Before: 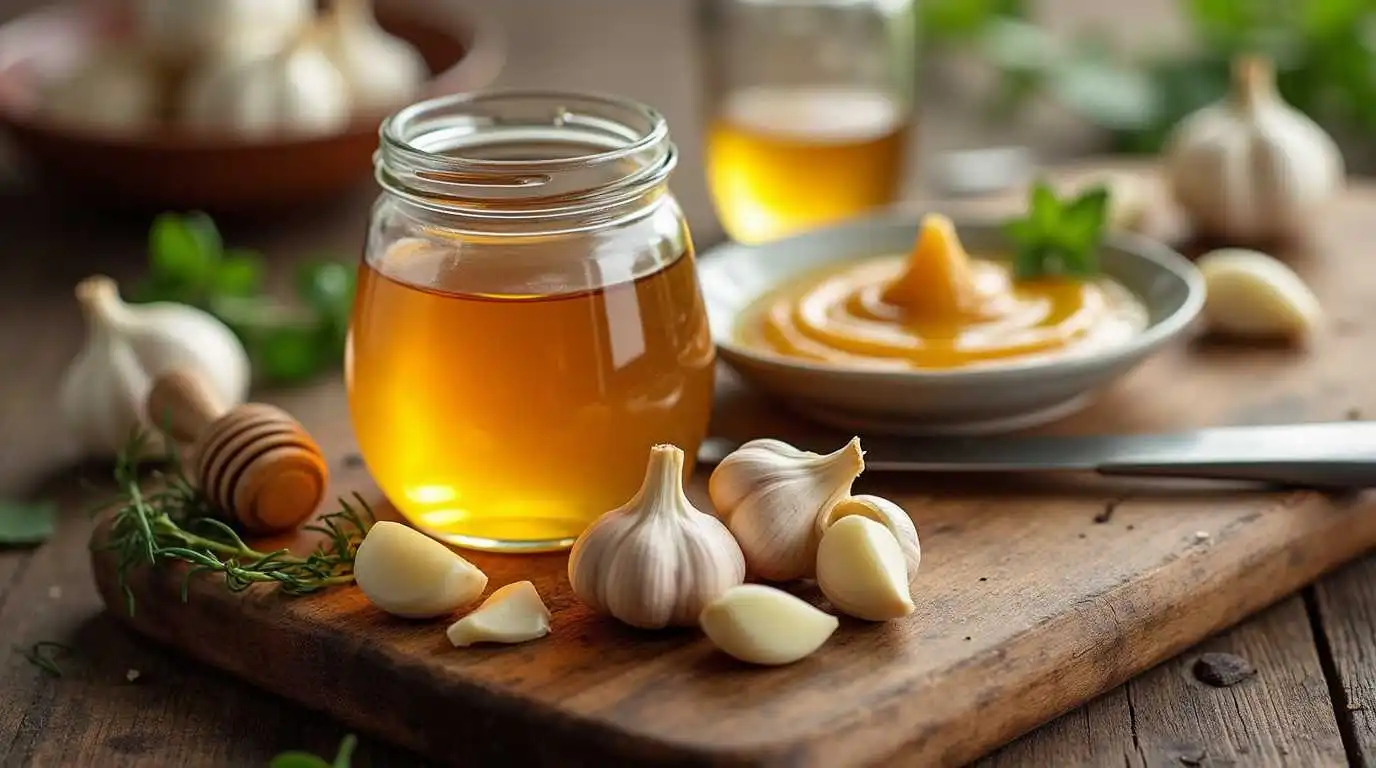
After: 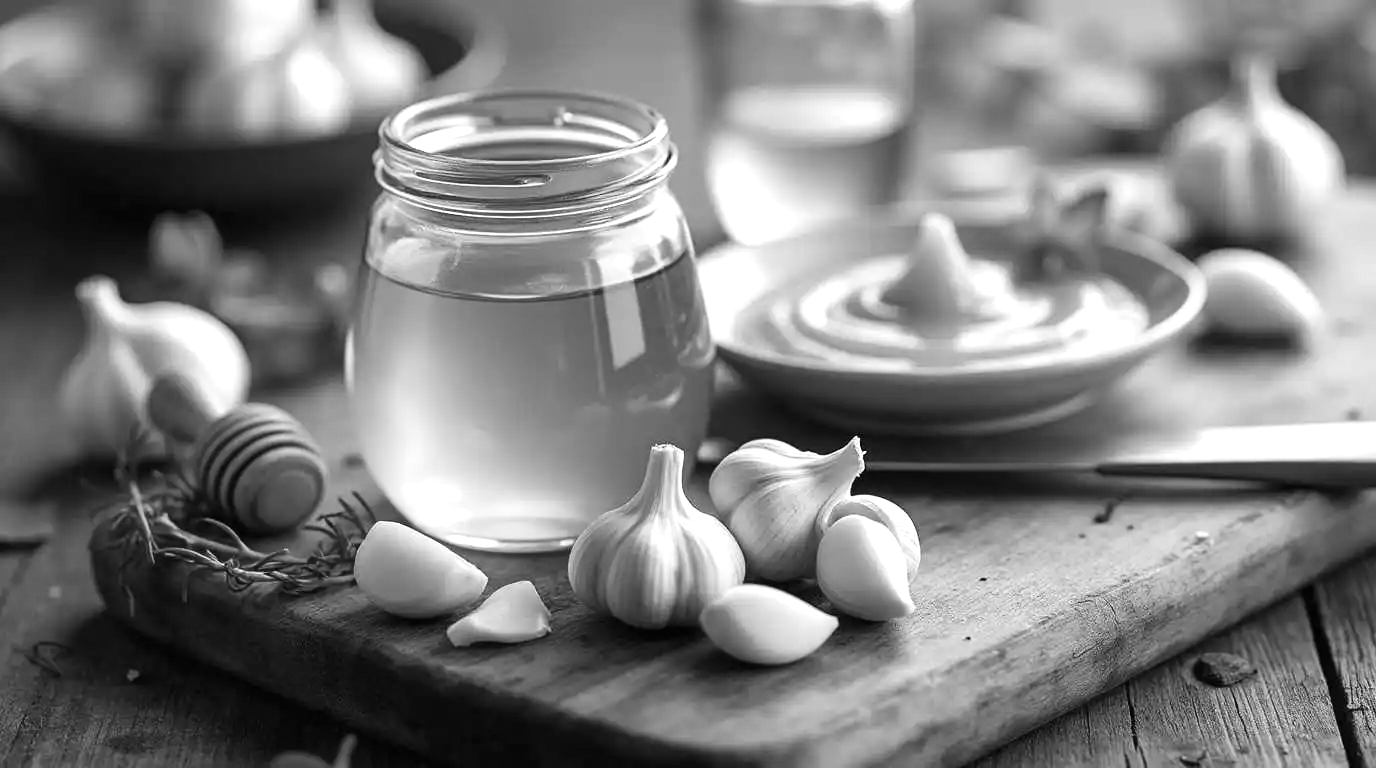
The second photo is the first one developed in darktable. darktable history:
tone curve: curves: ch0 [(0, 0) (0.08, 0.069) (0.4, 0.391) (0.6, 0.609) (0.92, 0.93) (1, 1)], color space Lab, independent channels, preserve colors none
monochrome: on, module defaults
exposure: black level correction 0, exposure 0.5 EV, compensate highlight preservation false
